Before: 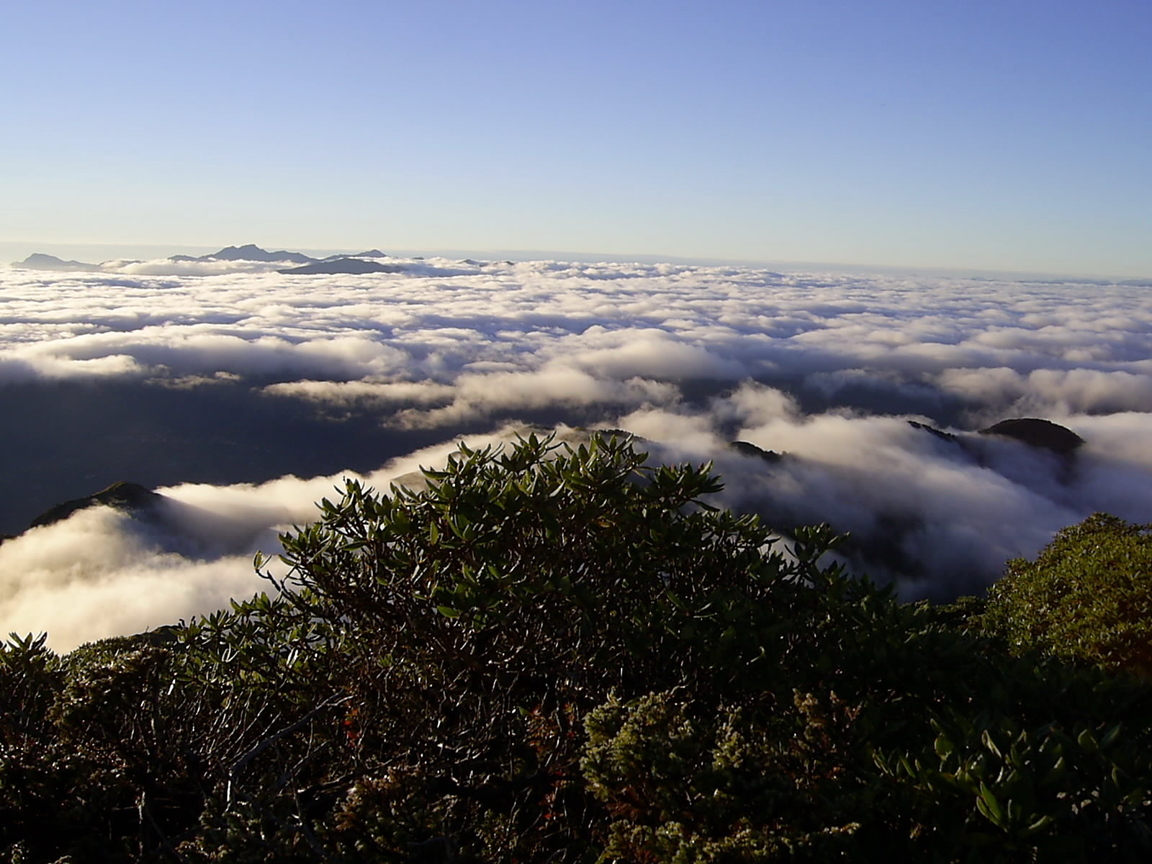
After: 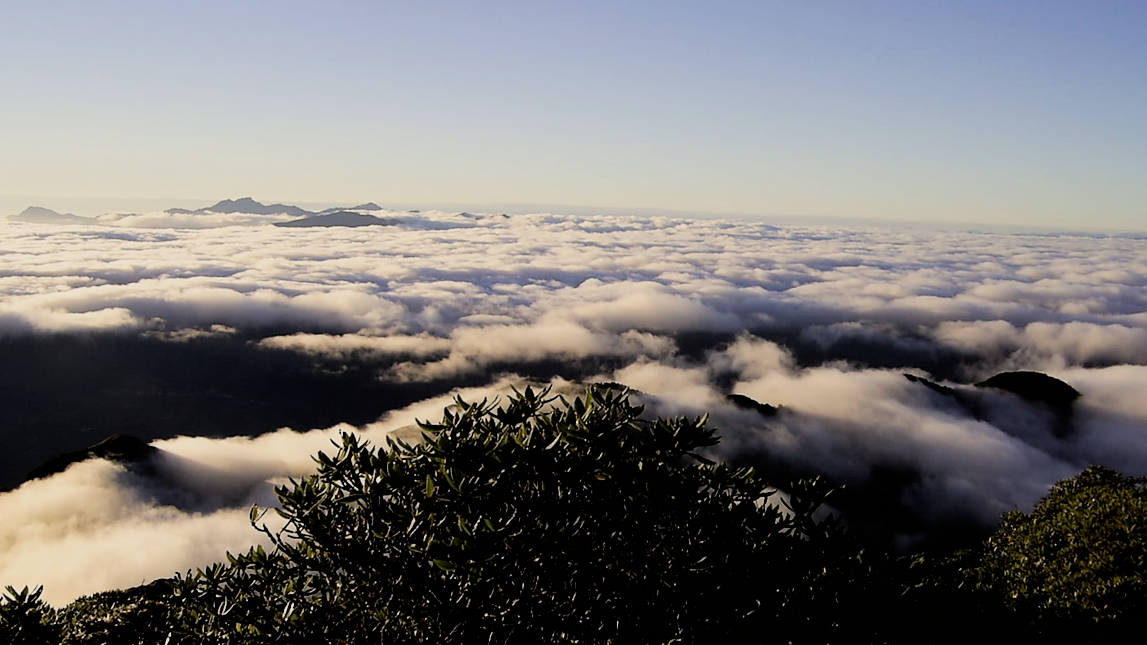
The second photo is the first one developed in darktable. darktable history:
white balance: red 1.045, blue 0.932
crop: left 0.387%, top 5.469%, bottom 19.809%
filmic rgb: black relative exposure -5 EV, hardness 2.88, contrast 1.3, highlights saturation mix -10%
